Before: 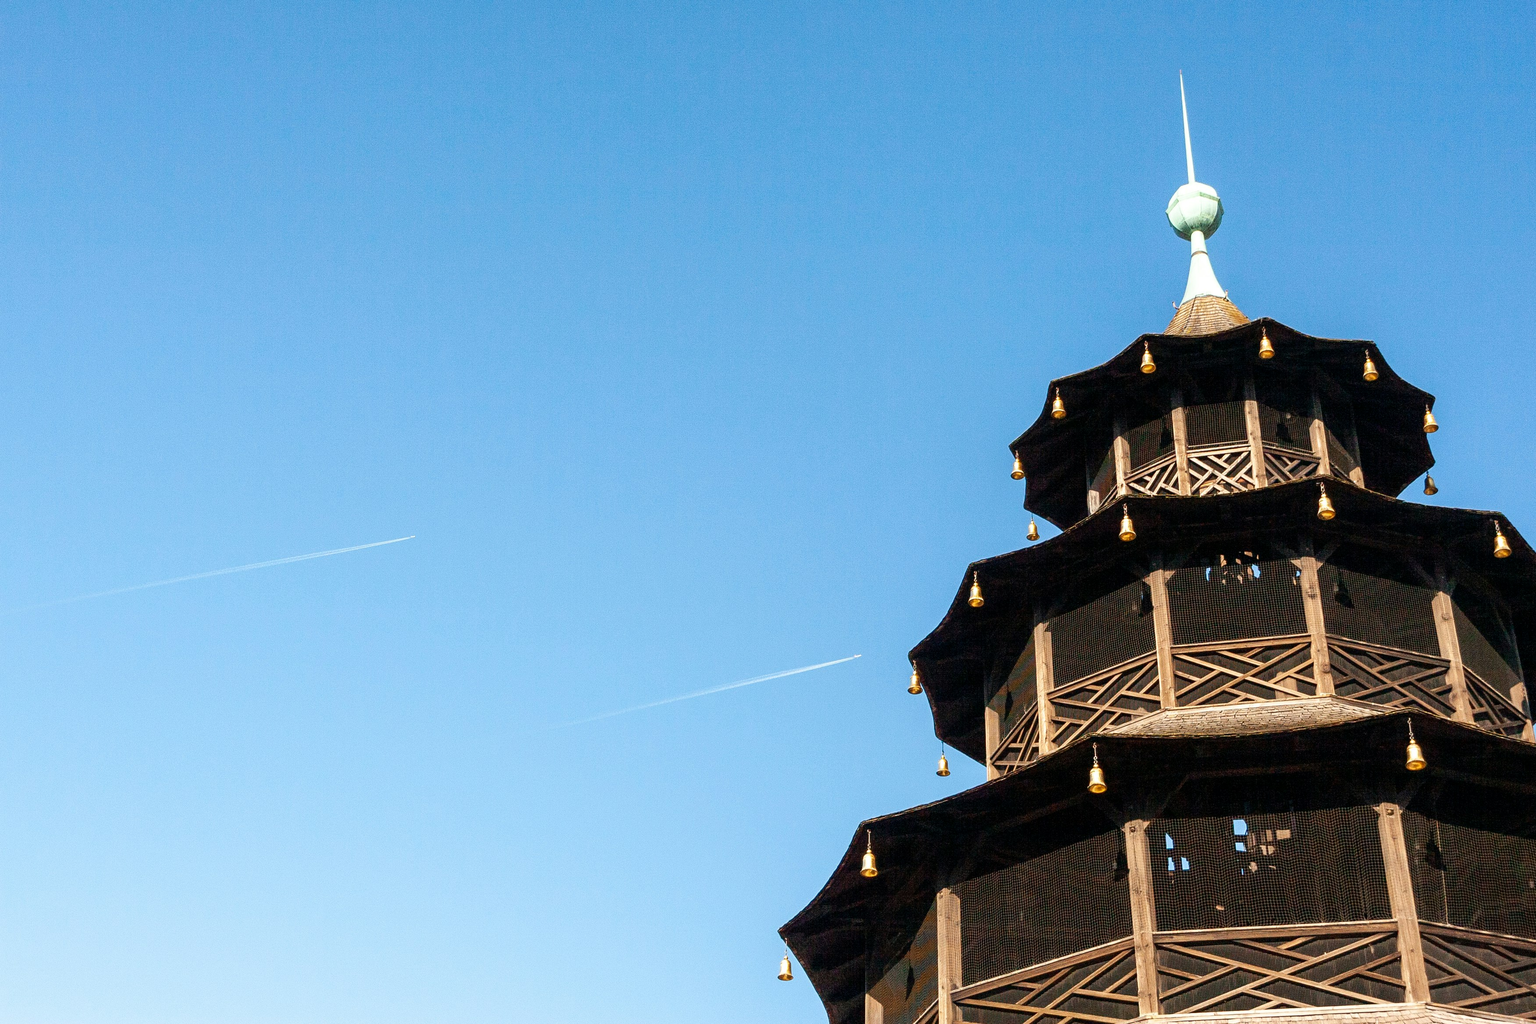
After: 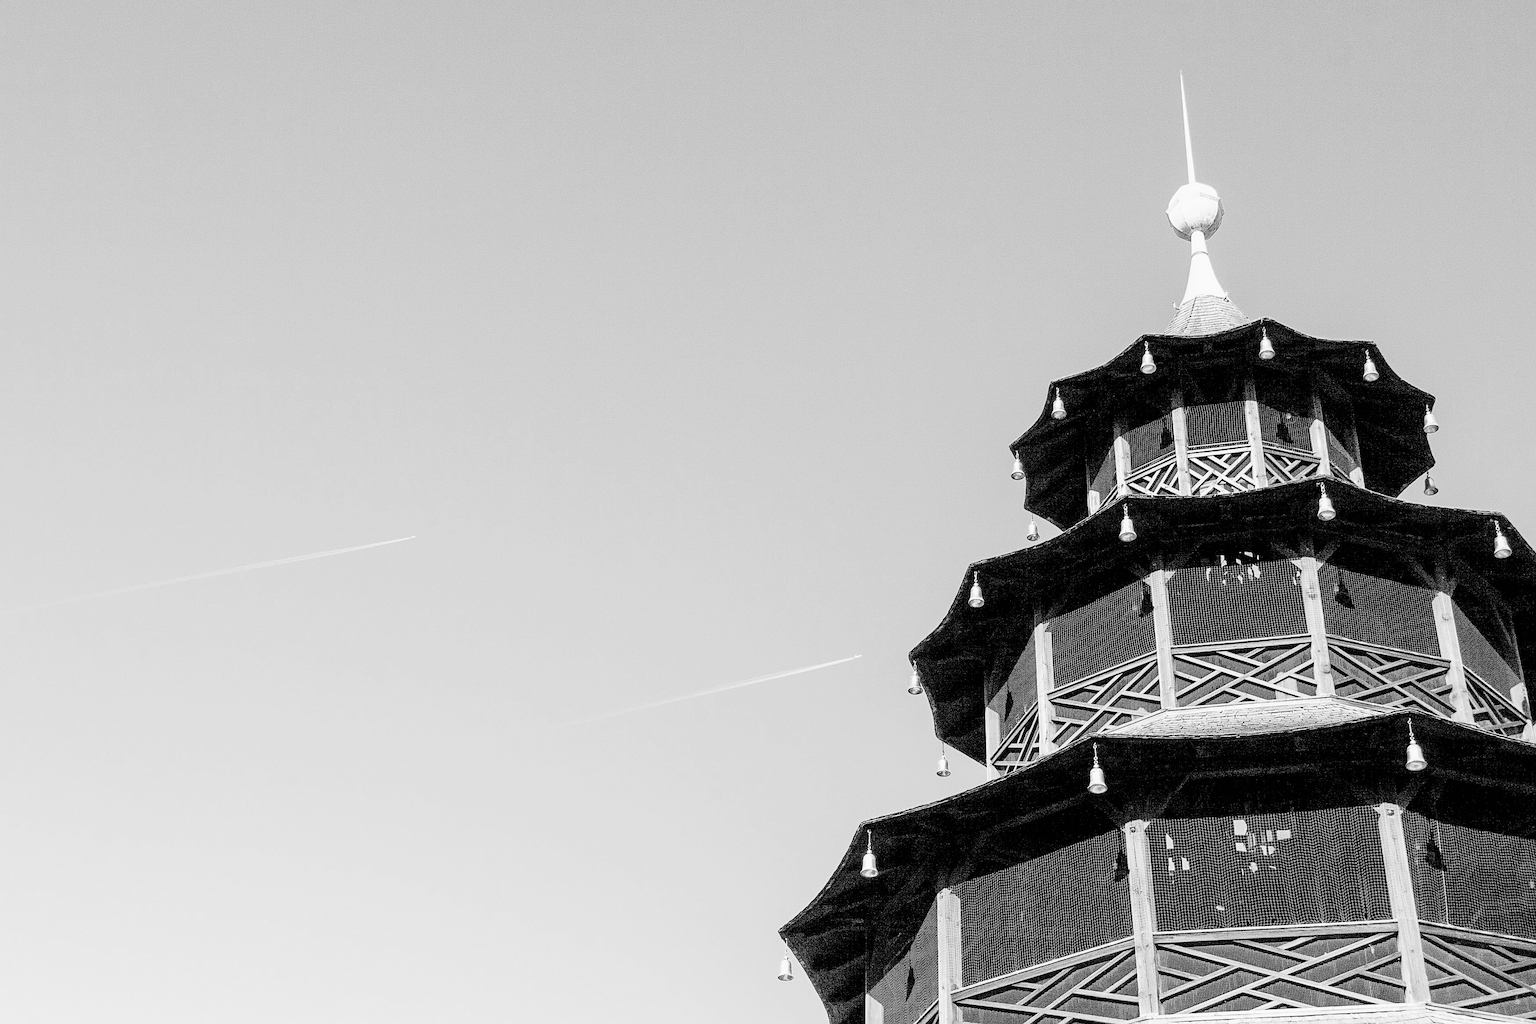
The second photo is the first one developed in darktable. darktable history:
exposure: black level correction 0.001, exposure 2 EV, compensate highlight preservation false
filmic rgb: black relative exposure -7.15 EV, white relative exposure 5.36 EV, hardness 3.02
sharpen: on, module defaults
monochrome: on, module defaults
